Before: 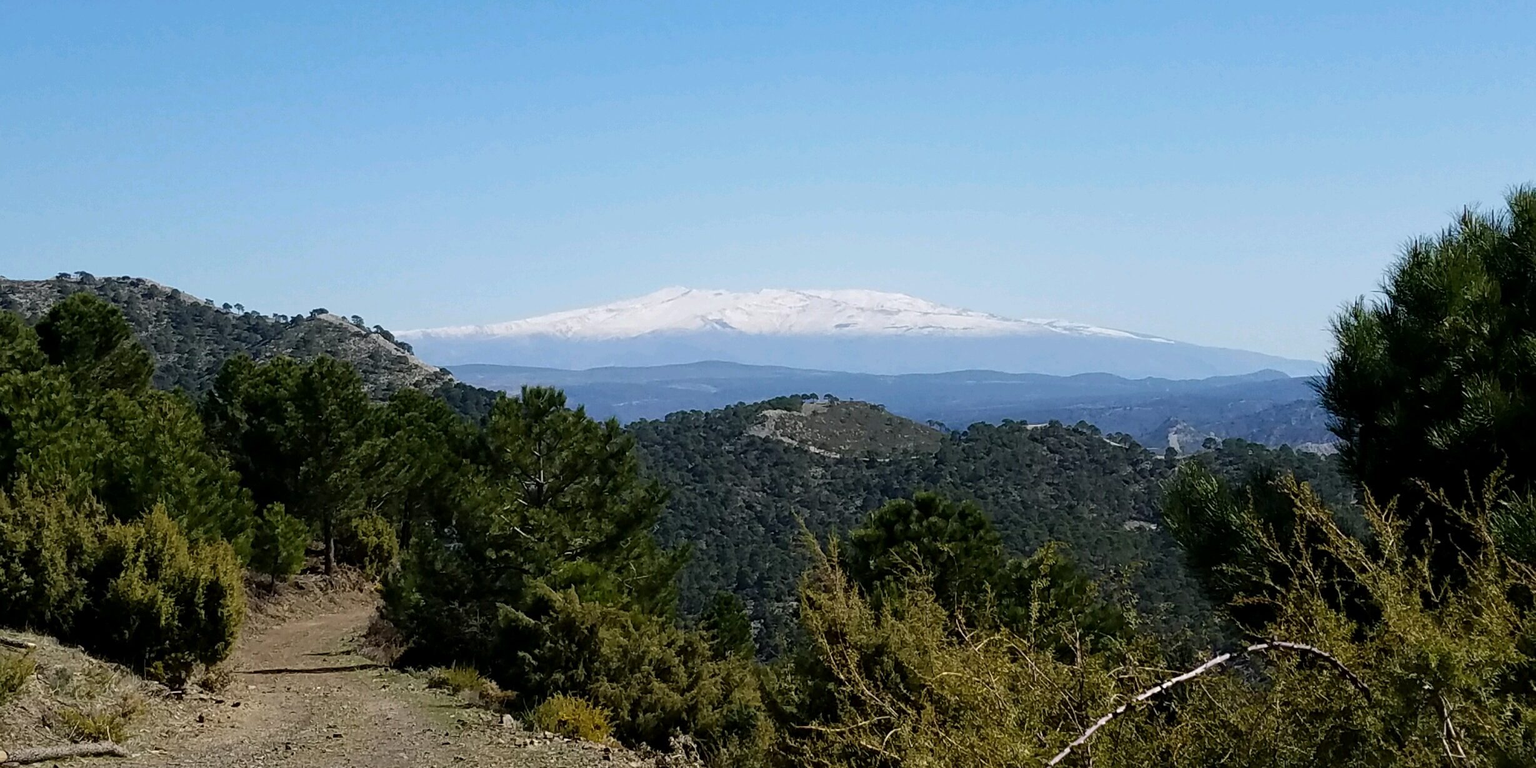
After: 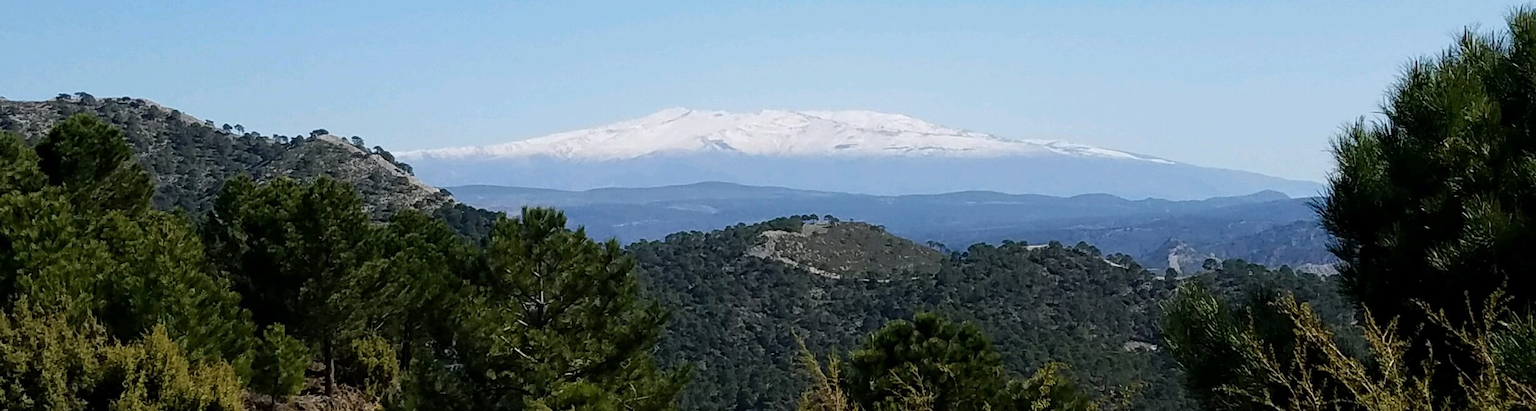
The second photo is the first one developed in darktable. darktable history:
crop and rotate: top 23.414%, bottom 22.962%
